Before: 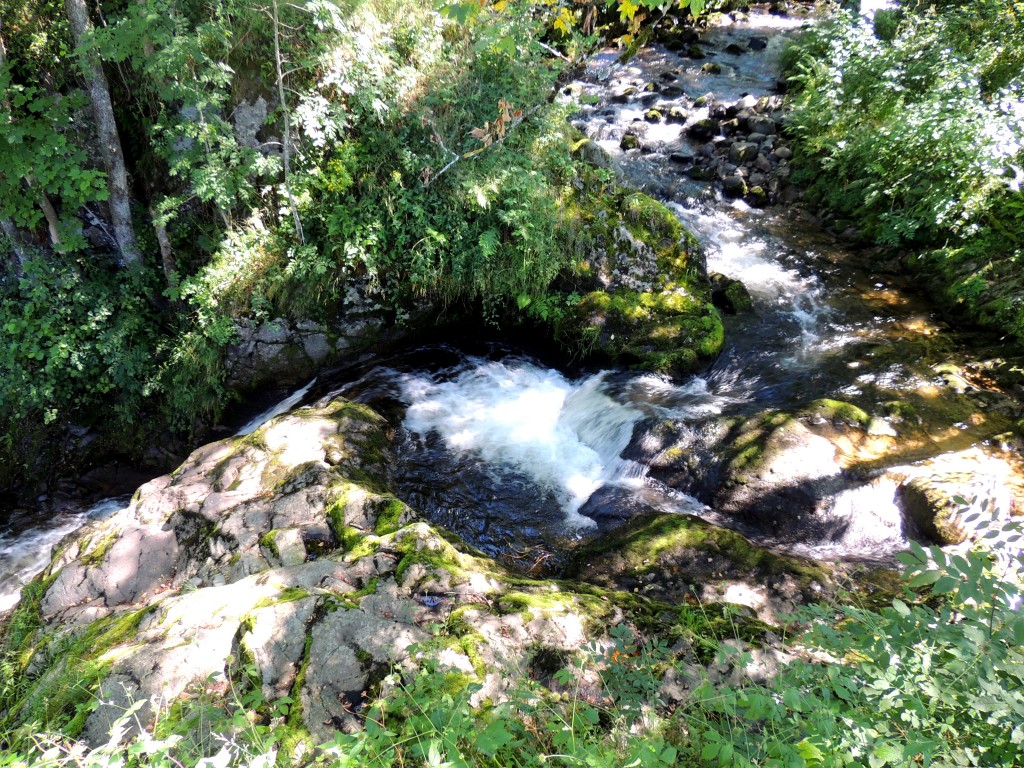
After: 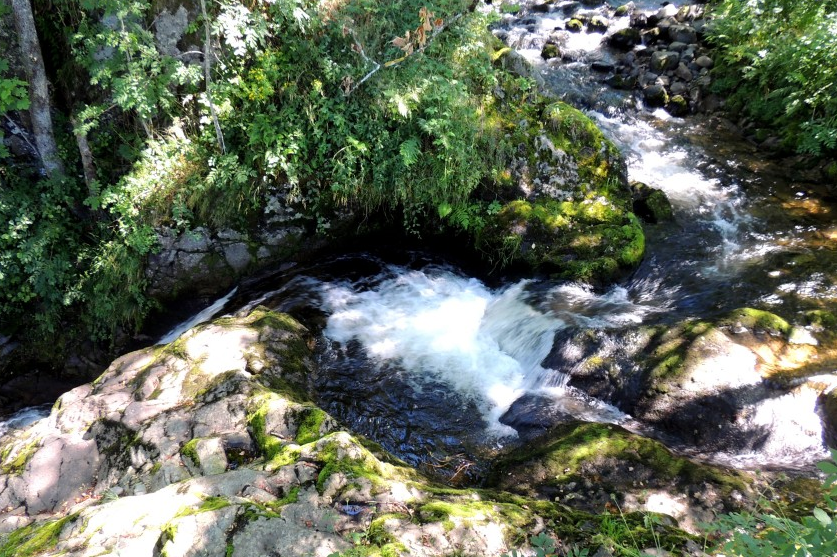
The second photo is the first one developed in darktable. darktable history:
crop: left 7.756%, top 11.971%, right 10.438%, bottom 15.419%
